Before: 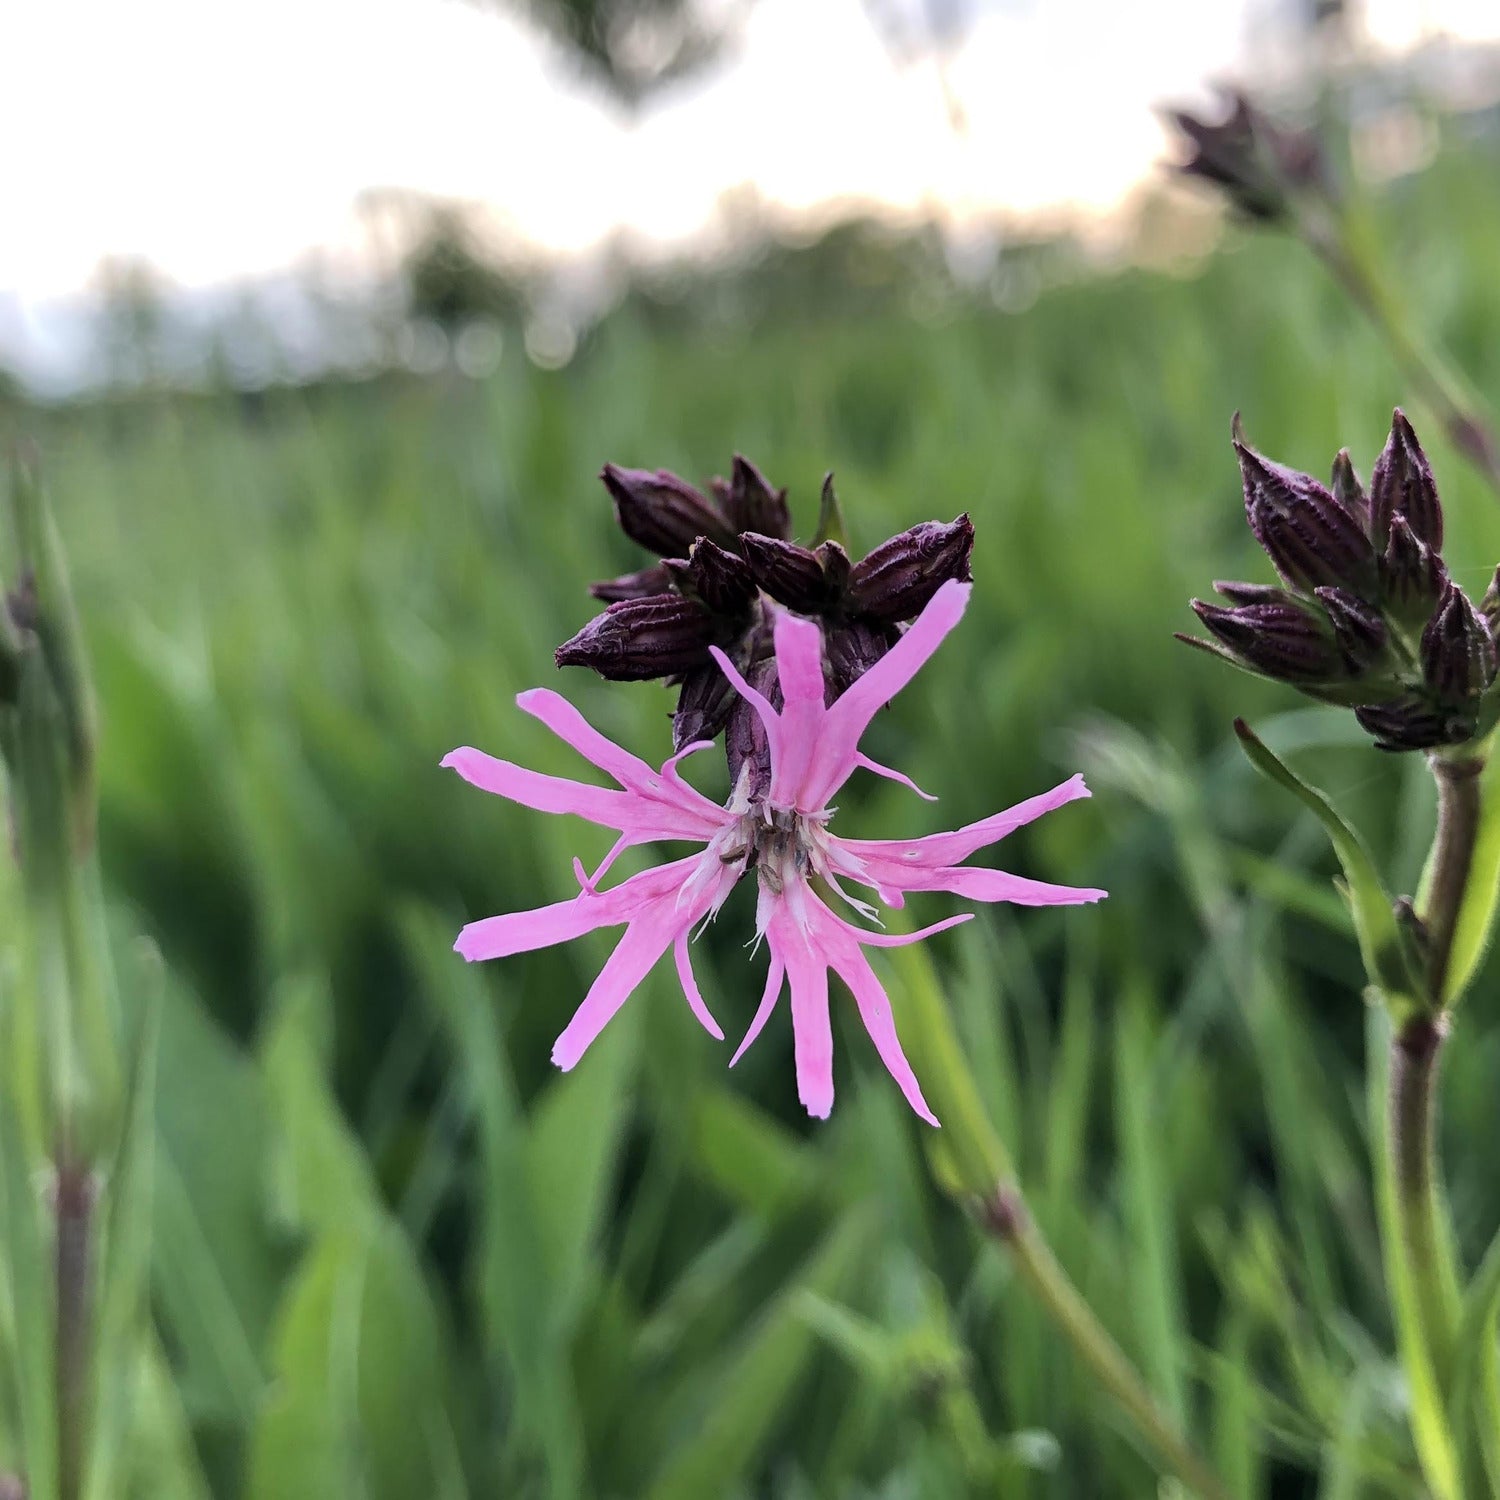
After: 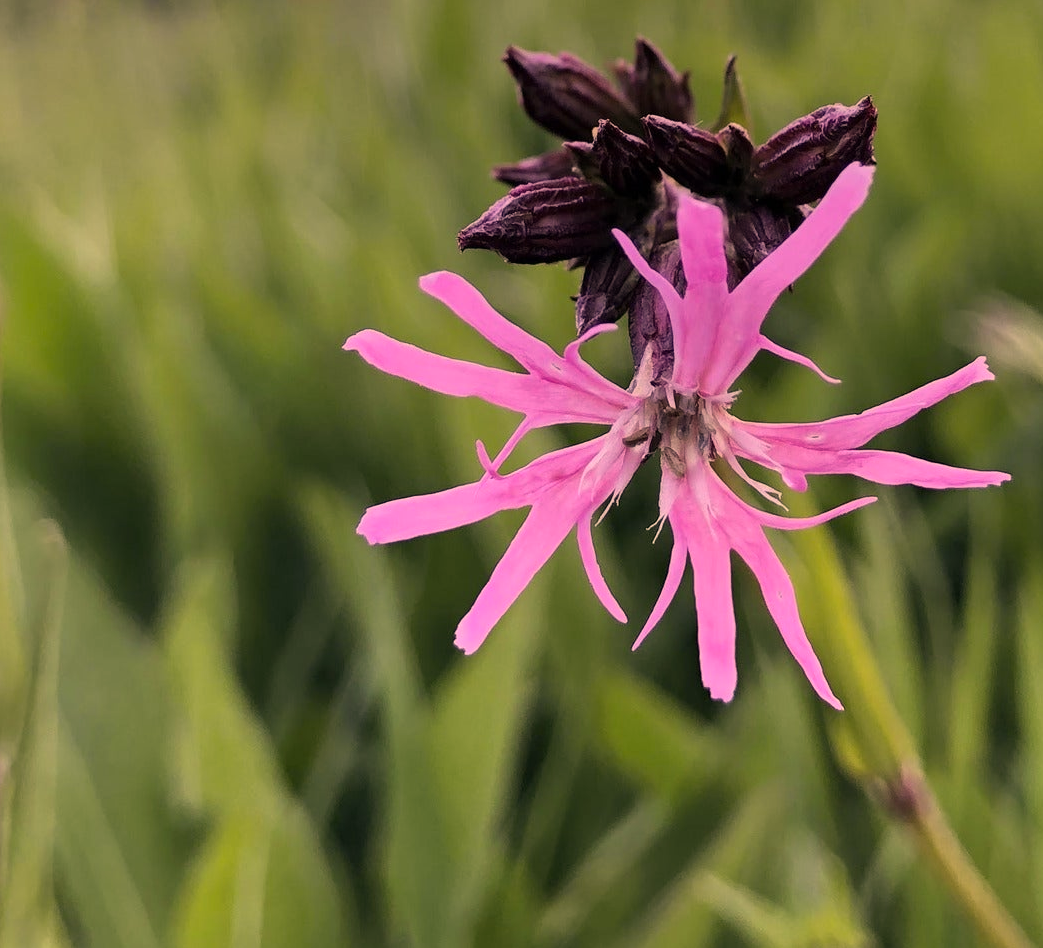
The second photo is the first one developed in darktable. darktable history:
crop: left 6.484%, top 27.818%, right 23.954%, bottom 8.931%
color correction: highlights a* 21.43, highlights b* 19.51
